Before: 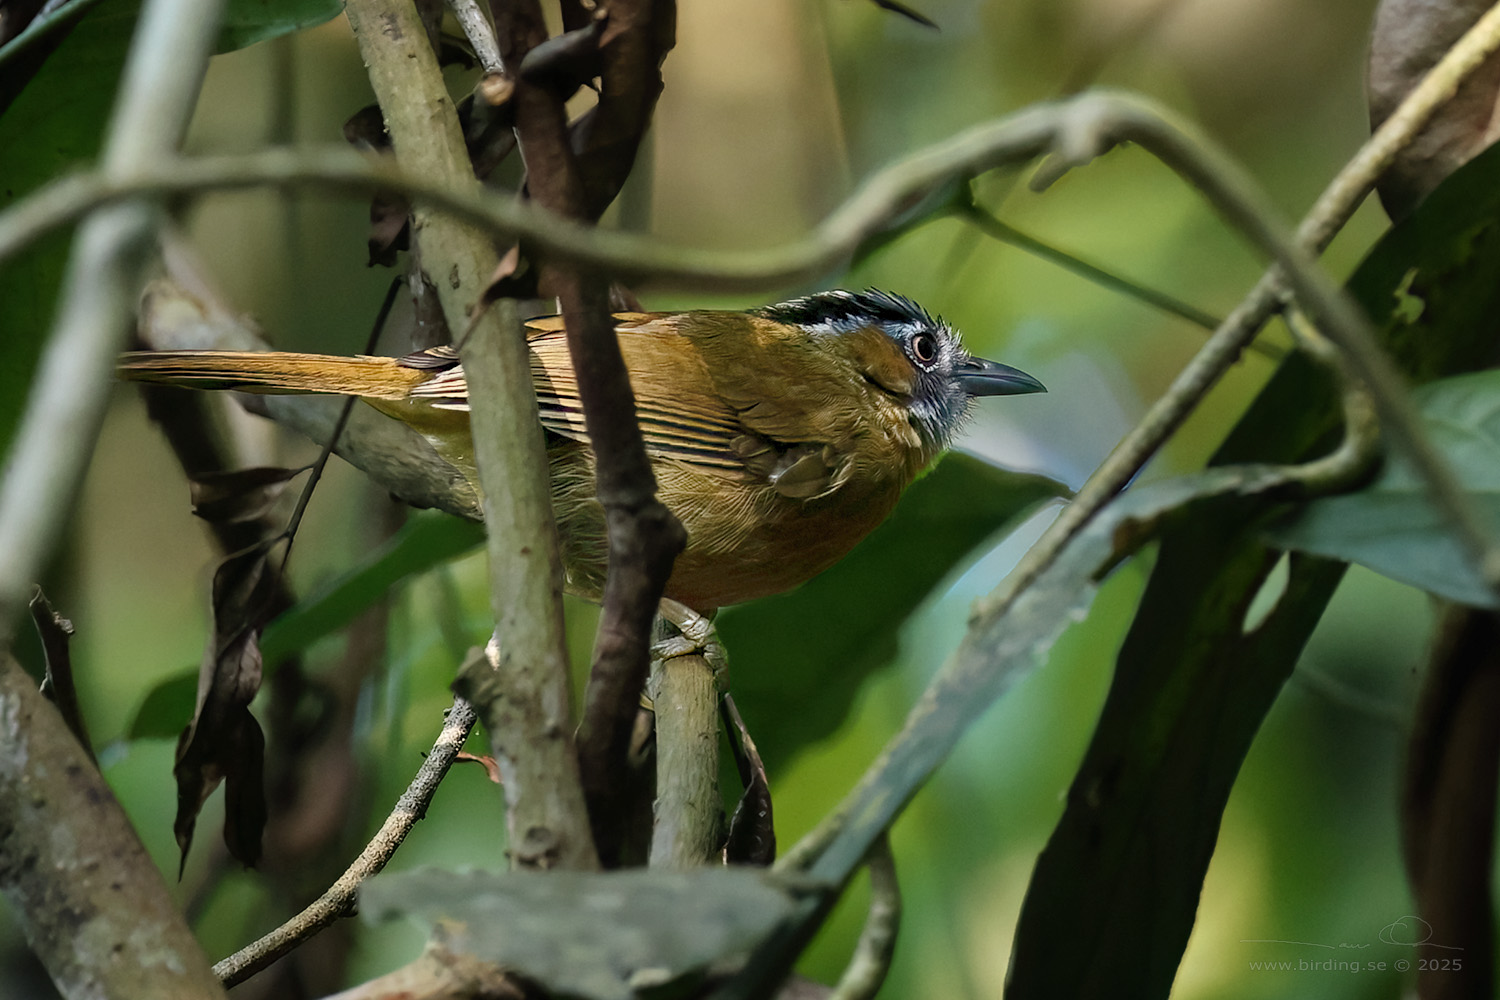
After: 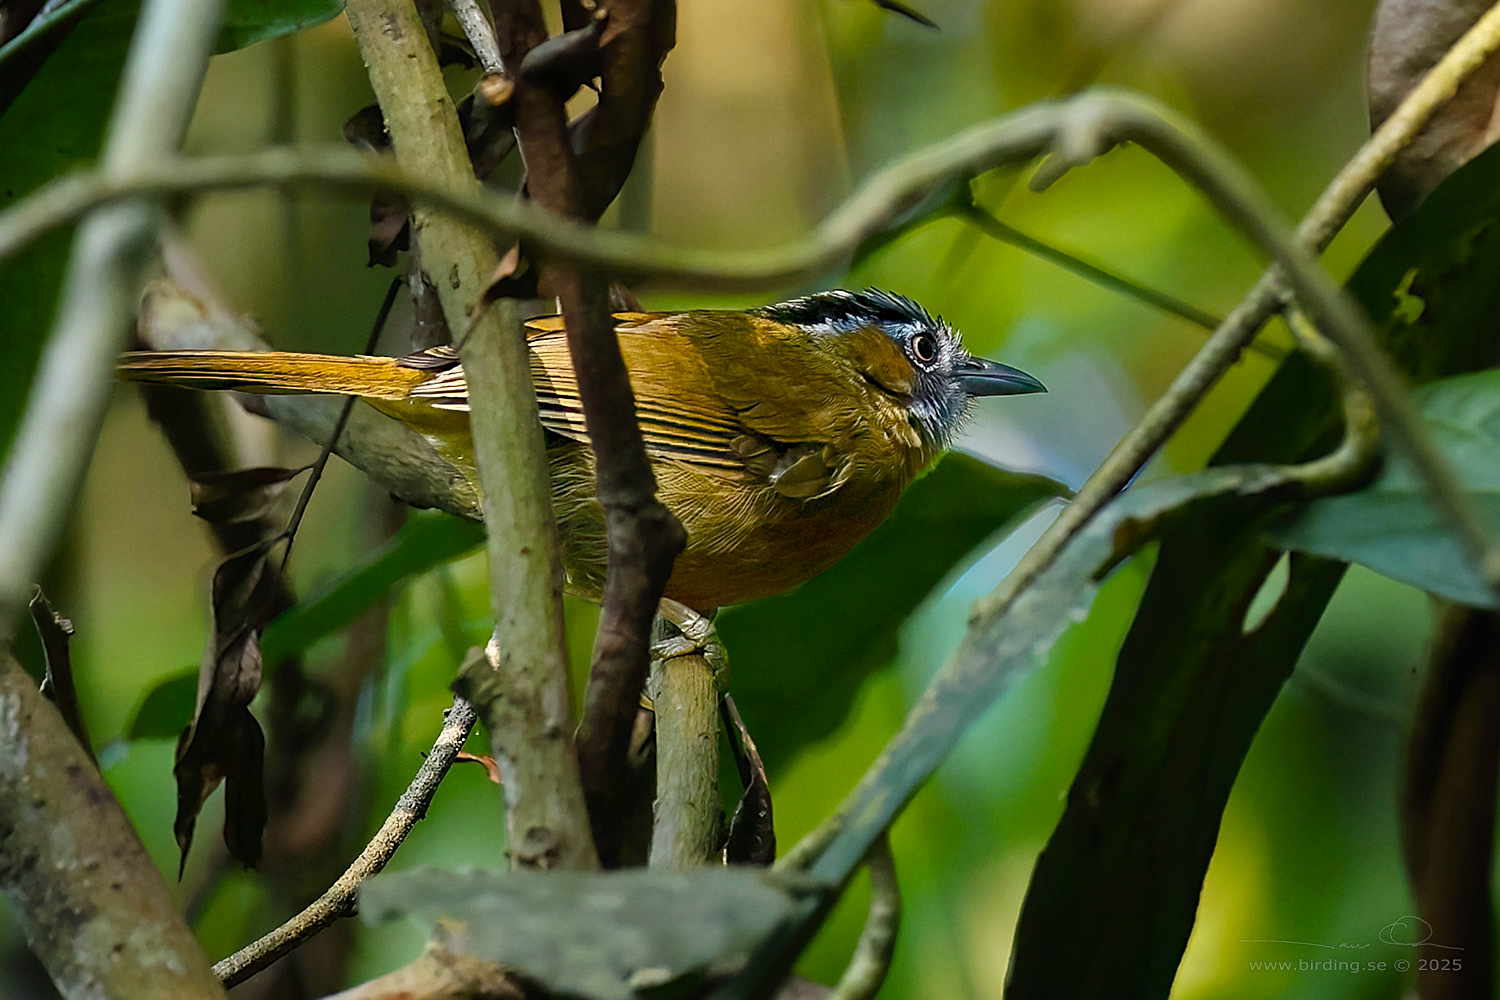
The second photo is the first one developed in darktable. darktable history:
exposure: compensate highlight preservation false
tone equalizer: mask exposure compensation -0.488 EV
sharpen: on, module defaults
color balance rgb: linear chroma grading › global chroma 15.234%, perceptual saturation grading › global saturation 19.591%
